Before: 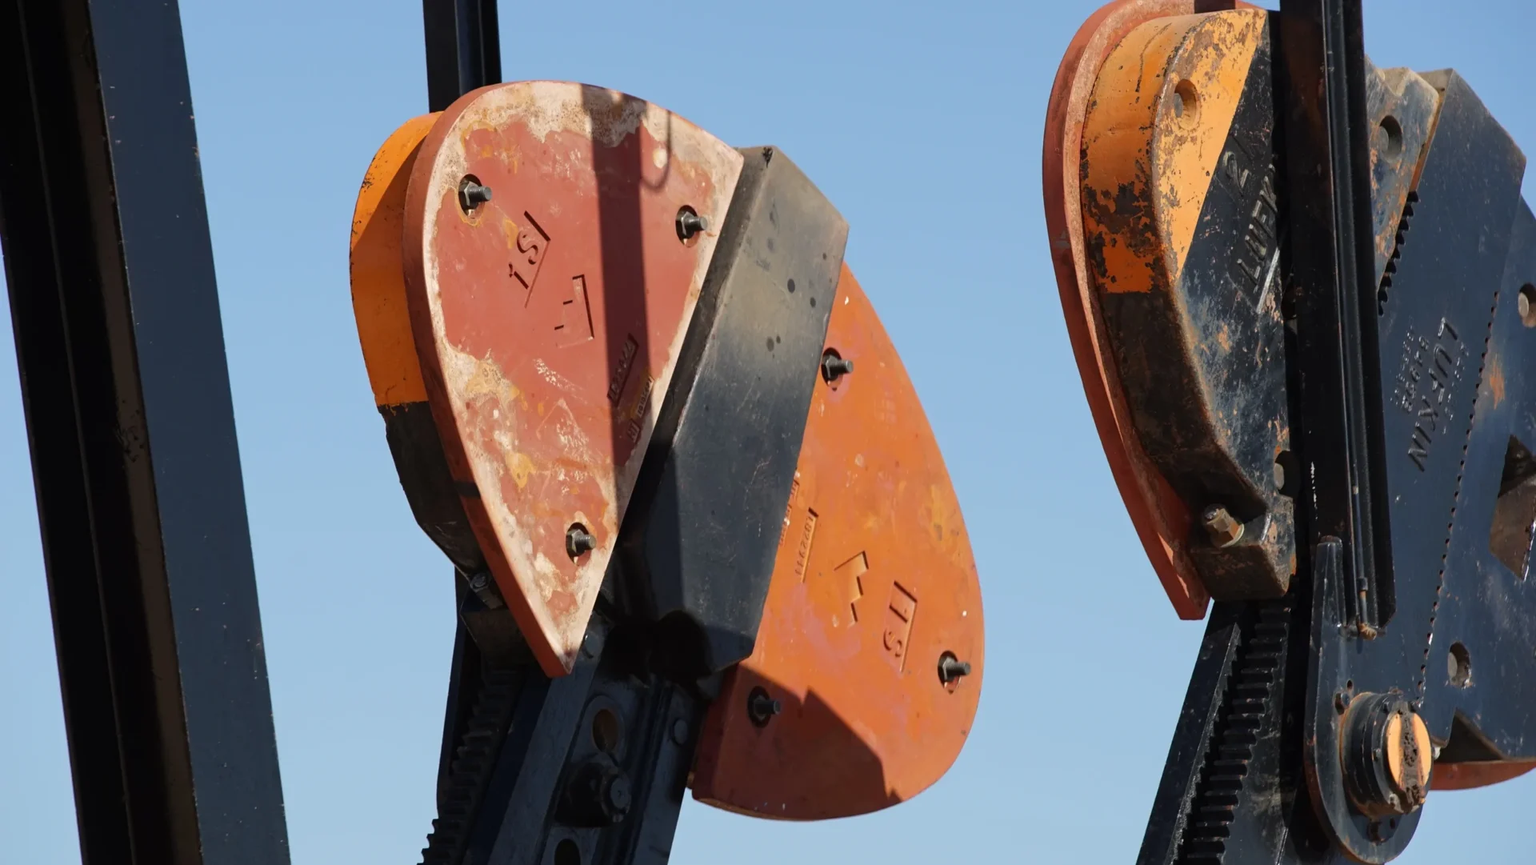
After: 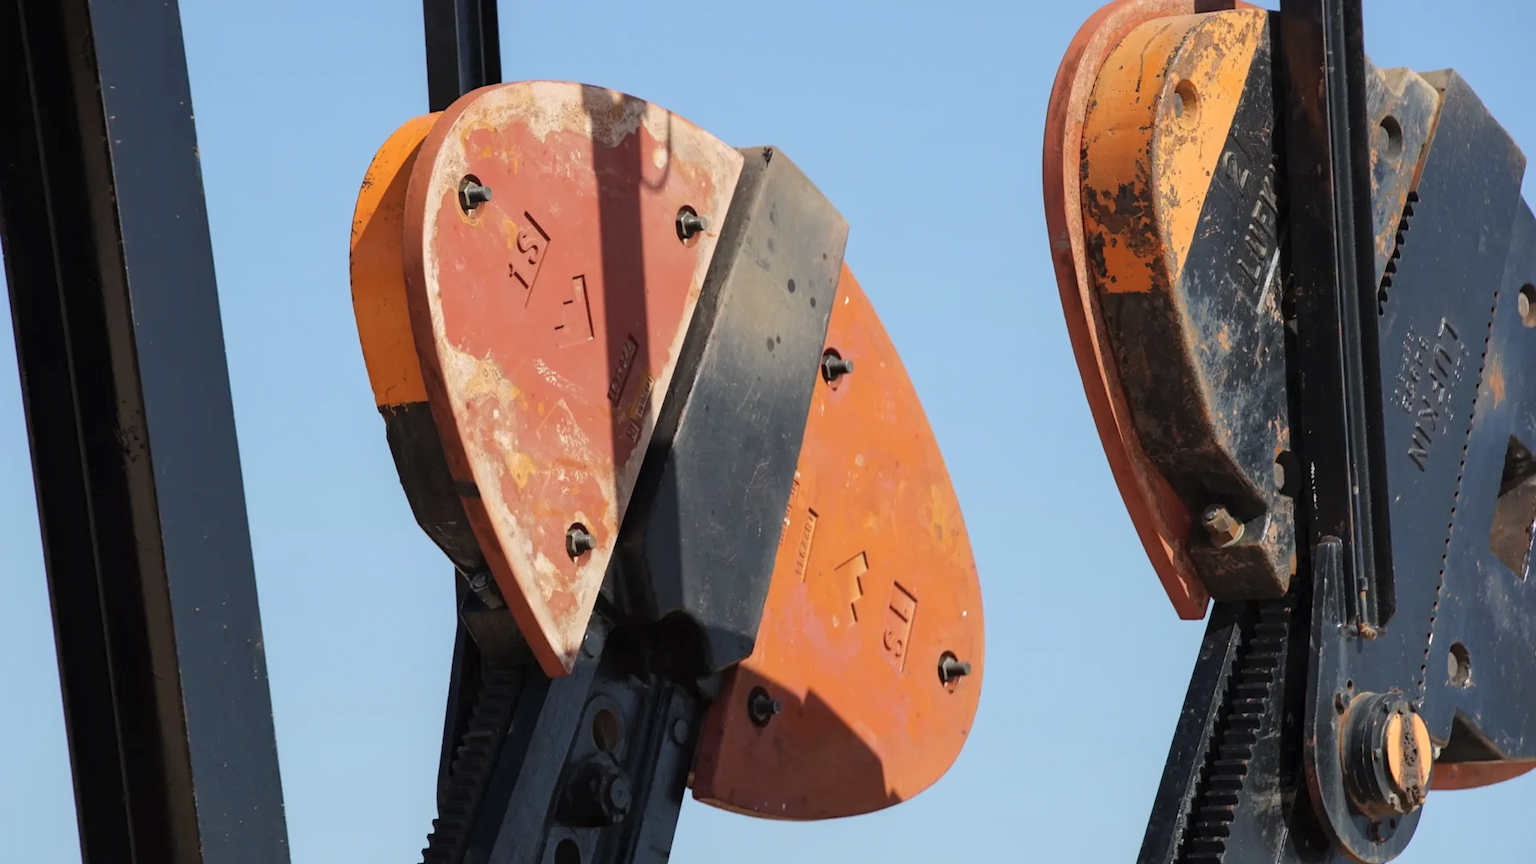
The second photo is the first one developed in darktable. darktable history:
local contrast: highlights 61%, shadows 106%, detail 107%, midtone range 0.529
contrast brightness saturation: brightness 0.13
